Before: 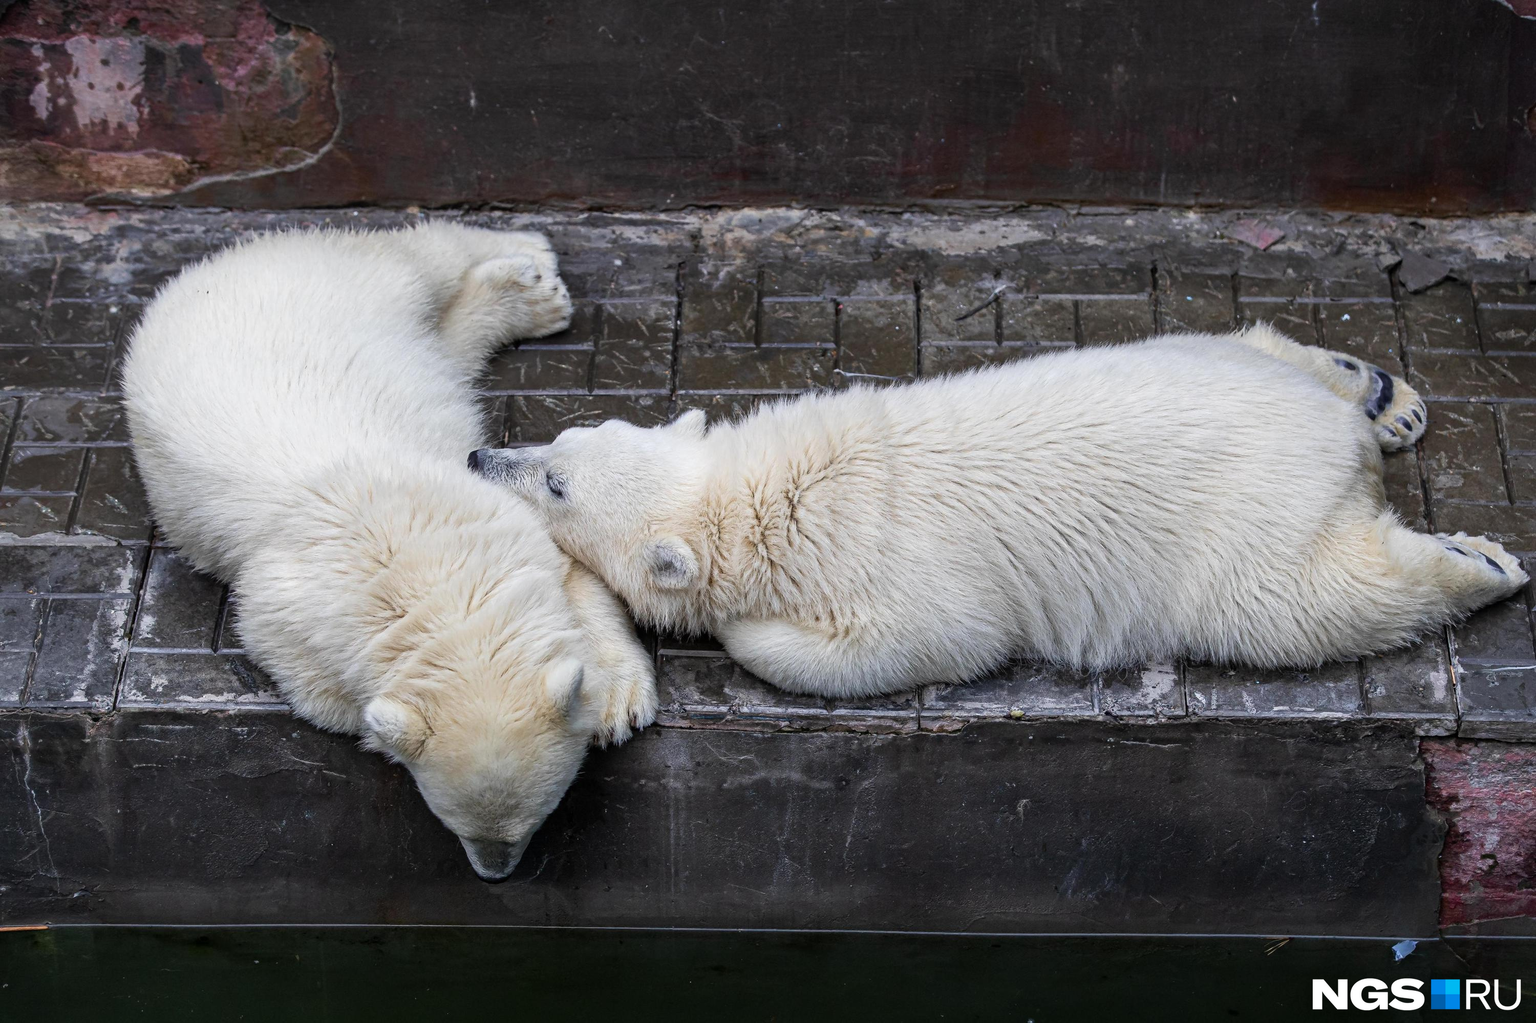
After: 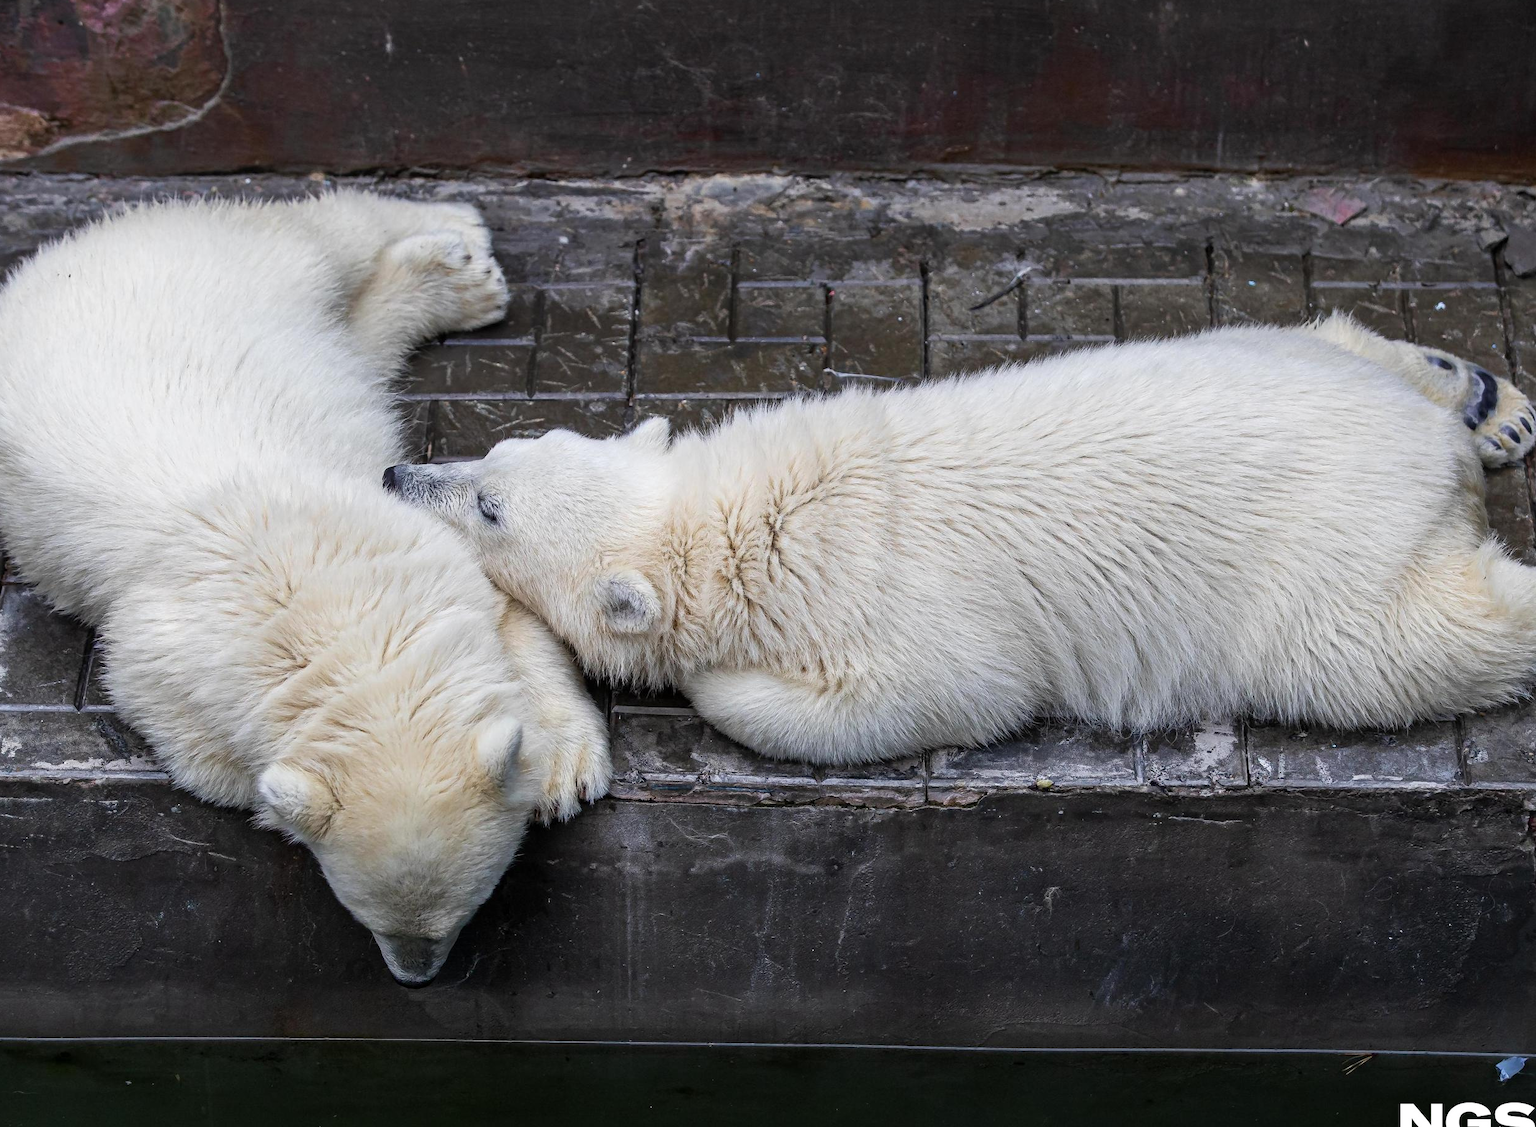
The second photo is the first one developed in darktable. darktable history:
crop: left 9.783%, top 6.241%, right 7.175%, bottom 2.267%
